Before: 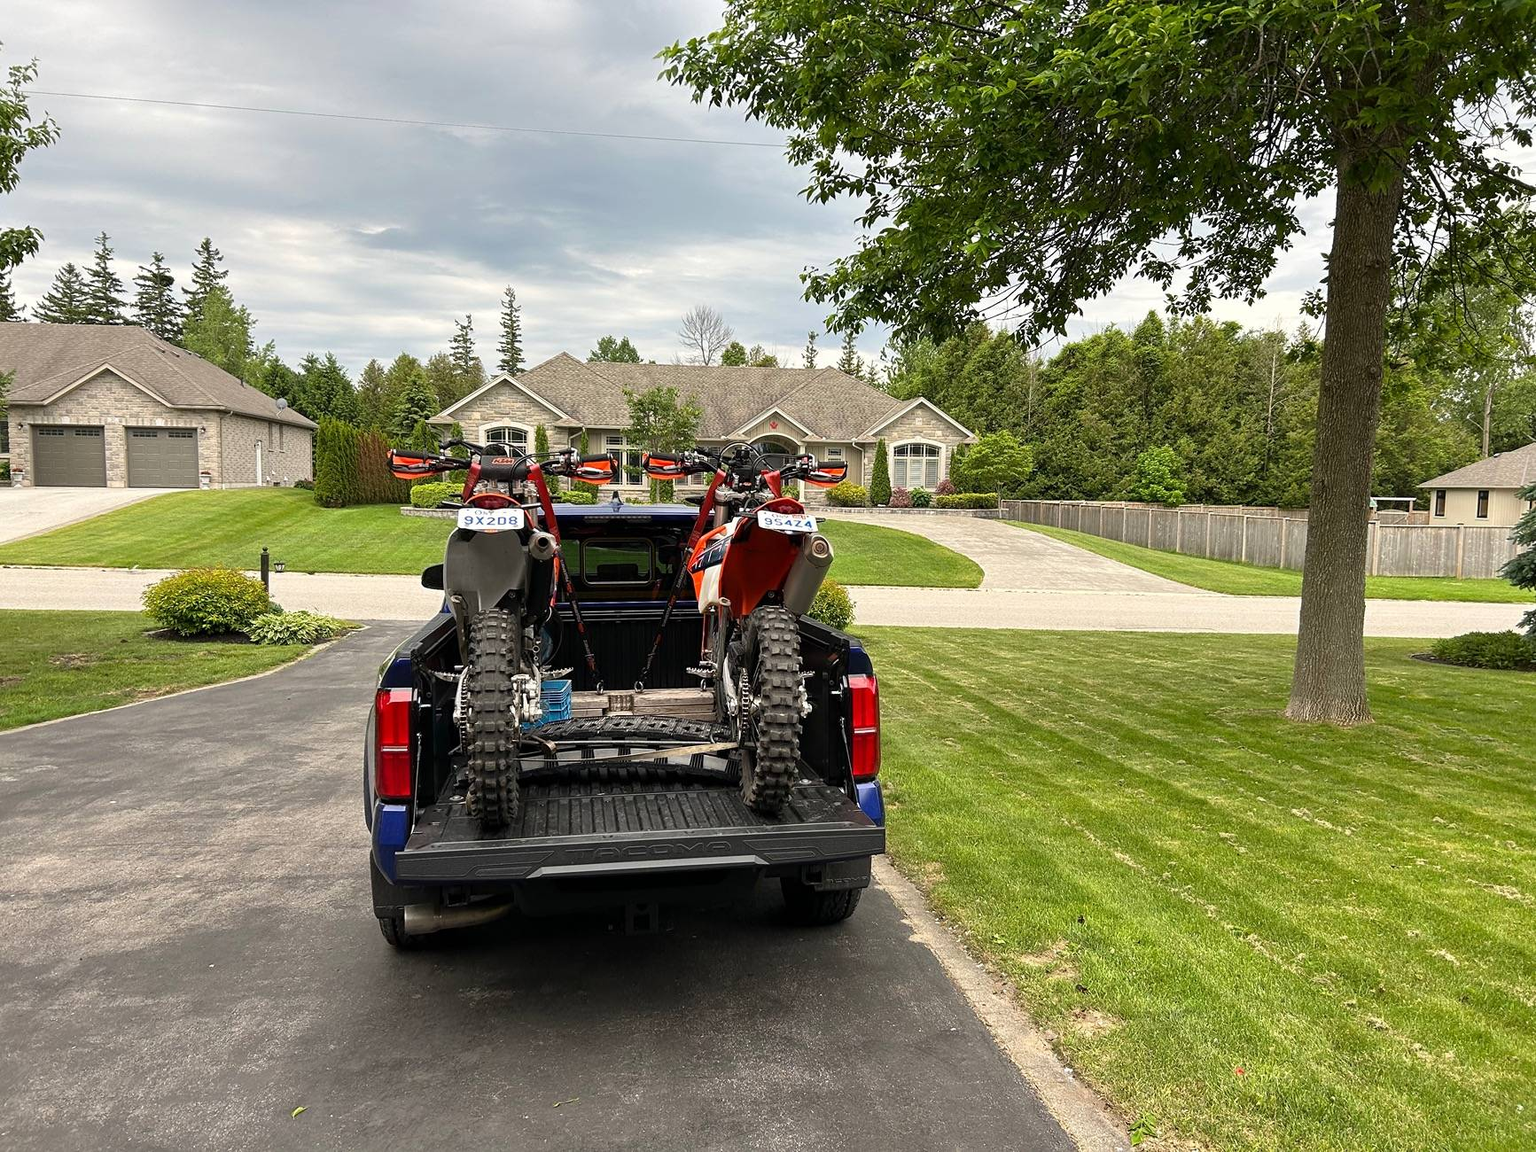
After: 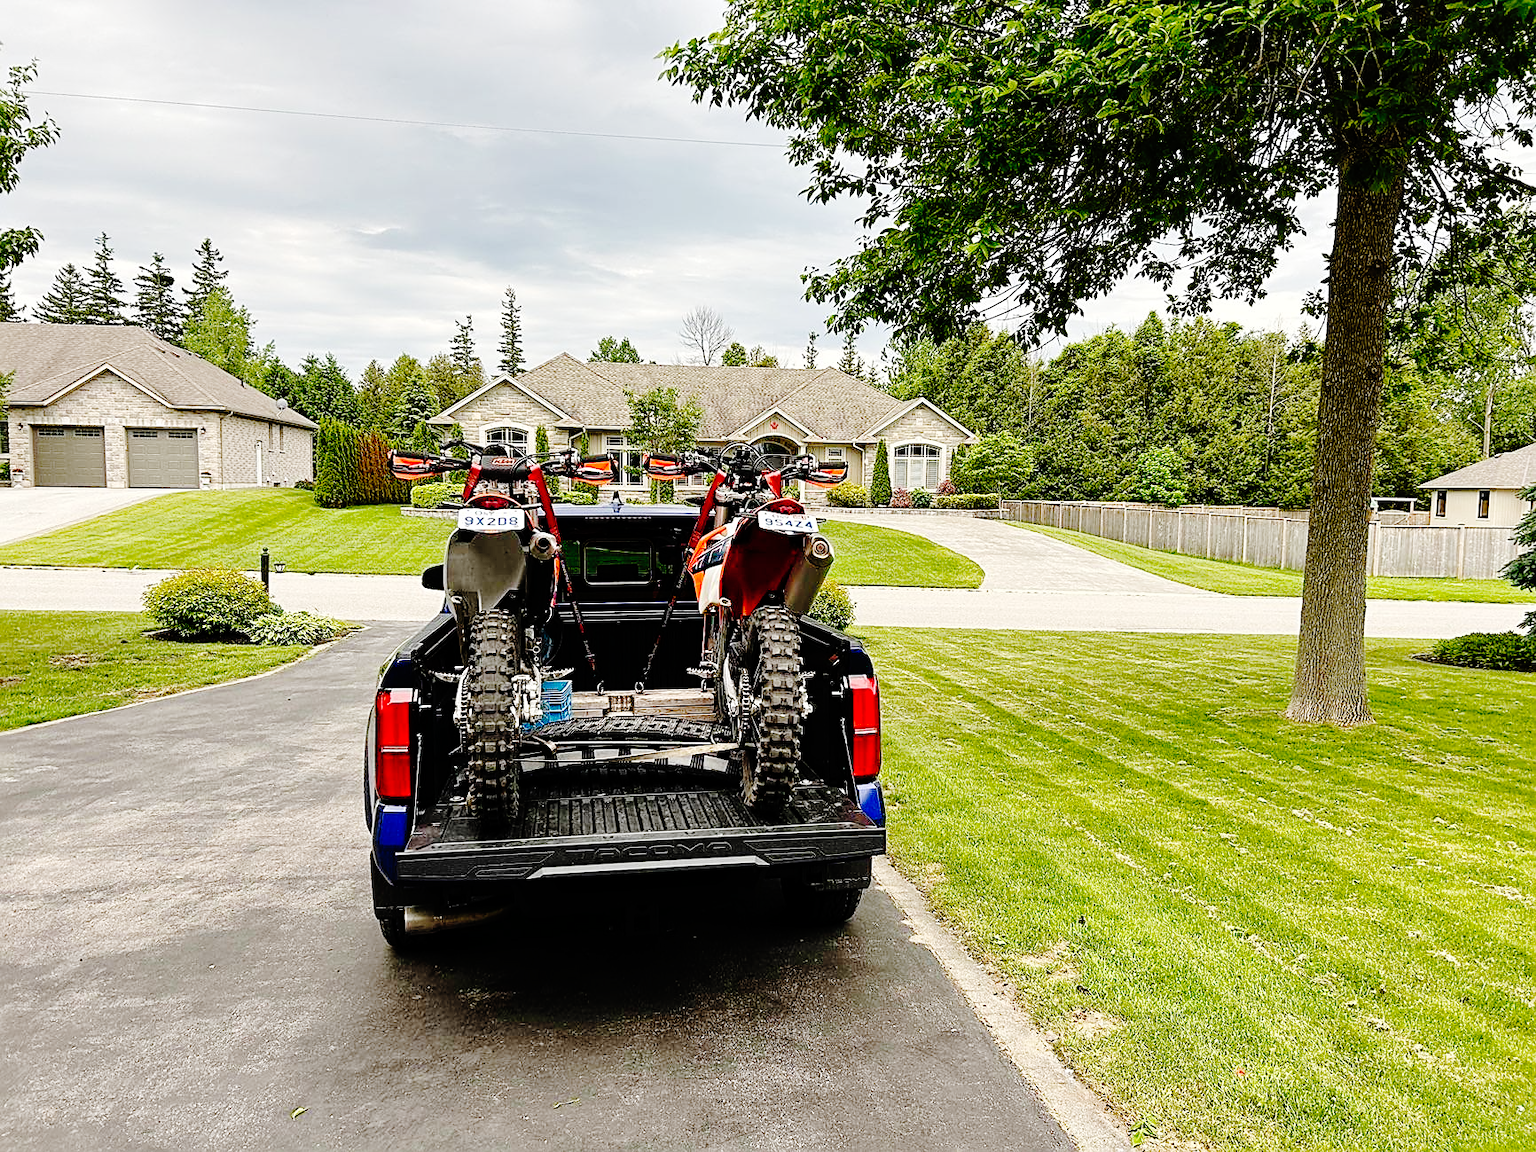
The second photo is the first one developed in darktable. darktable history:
sharpen: amount 0.497
tone equalizer: mask exposure compensation -0.489 EV
base curve: curves: ch0 [(0, 0) (0.036, 0.01) (0.123, 0.254) (0.258, 0.504) (0.507, 0.748) (1, 1)], preserve colors none
shadows and highlights: shadows 25.52, highlights -26.51
